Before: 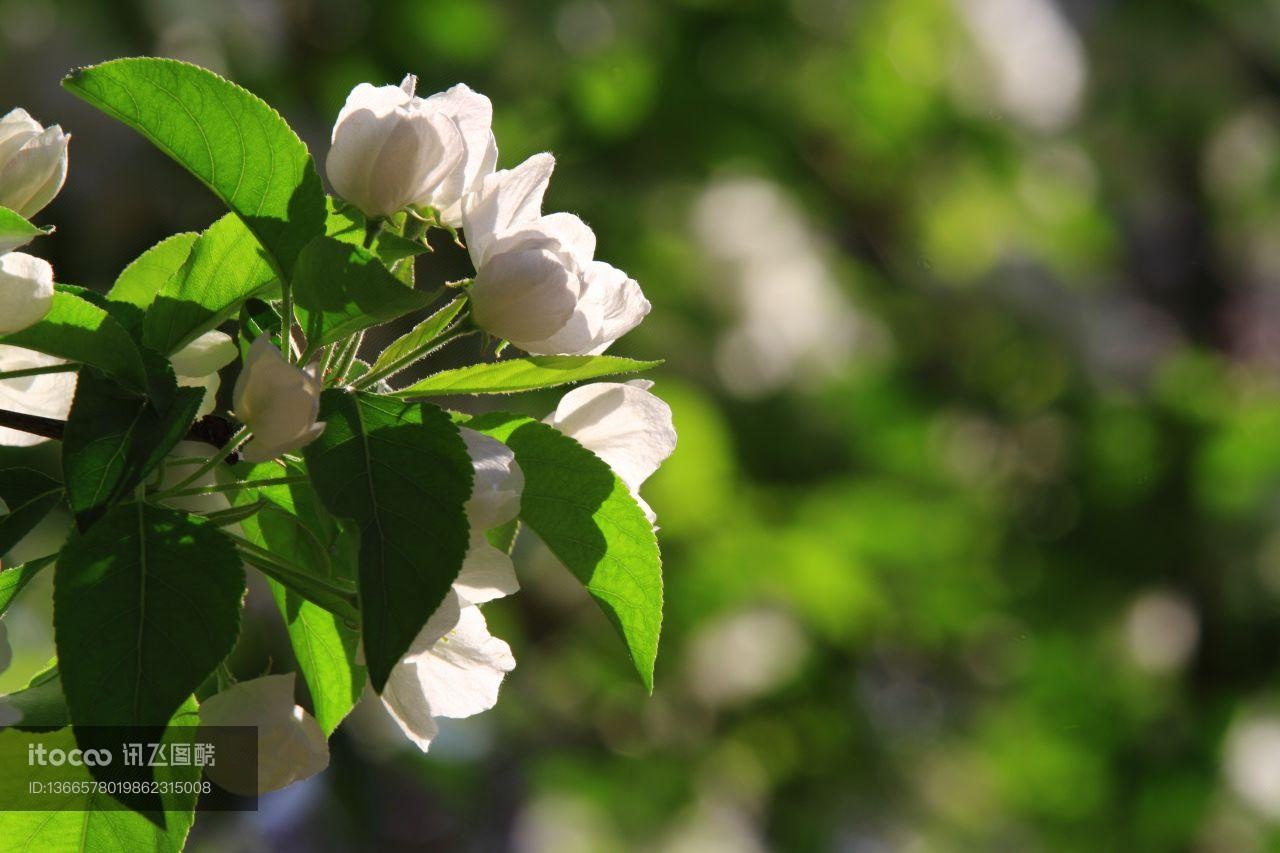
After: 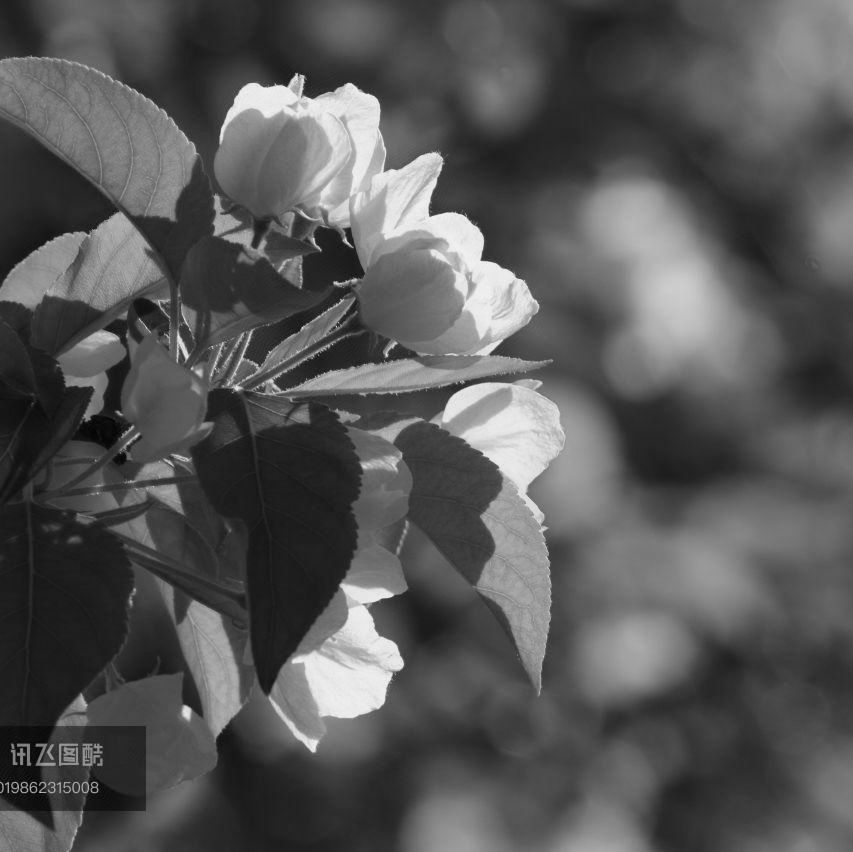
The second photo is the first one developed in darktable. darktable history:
crop and rotate: left 8.786%, right 24.548%
monochrome: a 14.95, b -89.96
